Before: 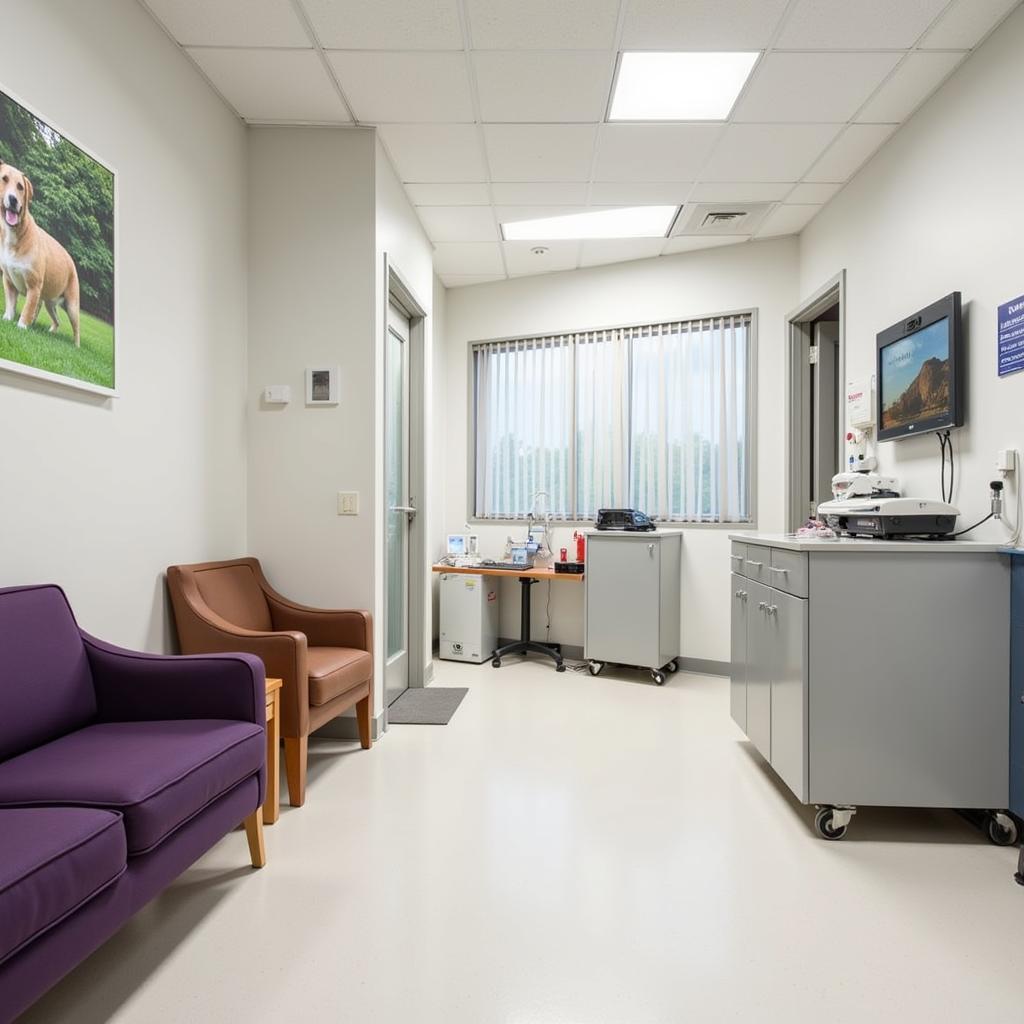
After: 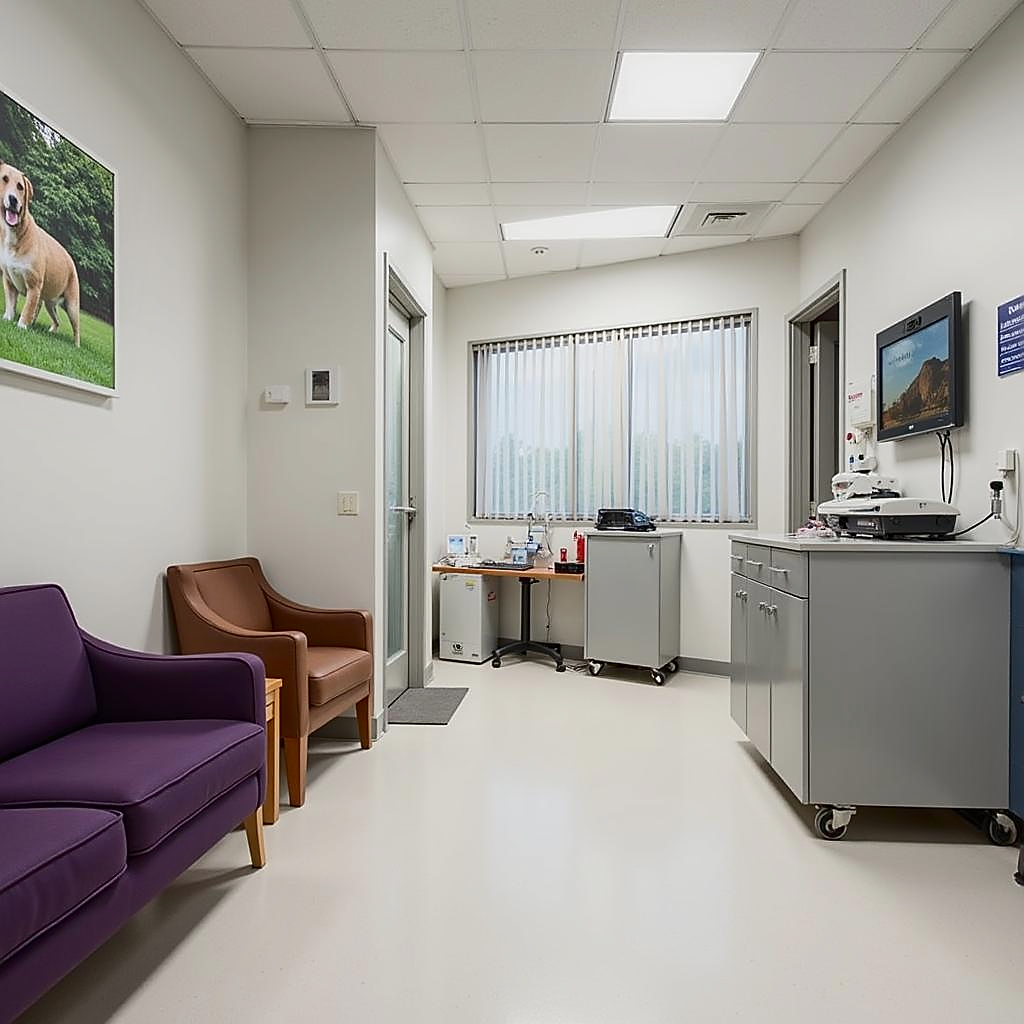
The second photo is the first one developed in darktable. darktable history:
tone equalizer: -8 EV 0.244 EV, -7 EV 0.413 EV, -6 EV 0.416 EV, -5 EV 0.23 EV, -3 EV -0.254 EV, -2 EV -0.423 EV, -1 EV -0.414 EV, +0 EV -0.225 EV, mask exposure compensation -0.501 EV
sharpen: radius 1.399, amount 1.246, threshold 0.785
tone curve: curves: ch0 [(0, 0) (0.003, 0.002) (0.011, 0.009) (0.025, 0.019) (0.044, 0.031) (0.069, 0.044) (0.1, 0.061) (0.136, 0.087) (0.177, 0.127) (0.224, 0.172) (0.277, 0.226) (0.335, 0.295) (0.399, 0.367) (0.468, 0.445) (0.543, 0.536) (0.623, 0.626) (0.709, 0.717) (0.801, 0.806) (0.898, 0.889) (1, 1)], color space Lab, independent channels, preserve colors none
